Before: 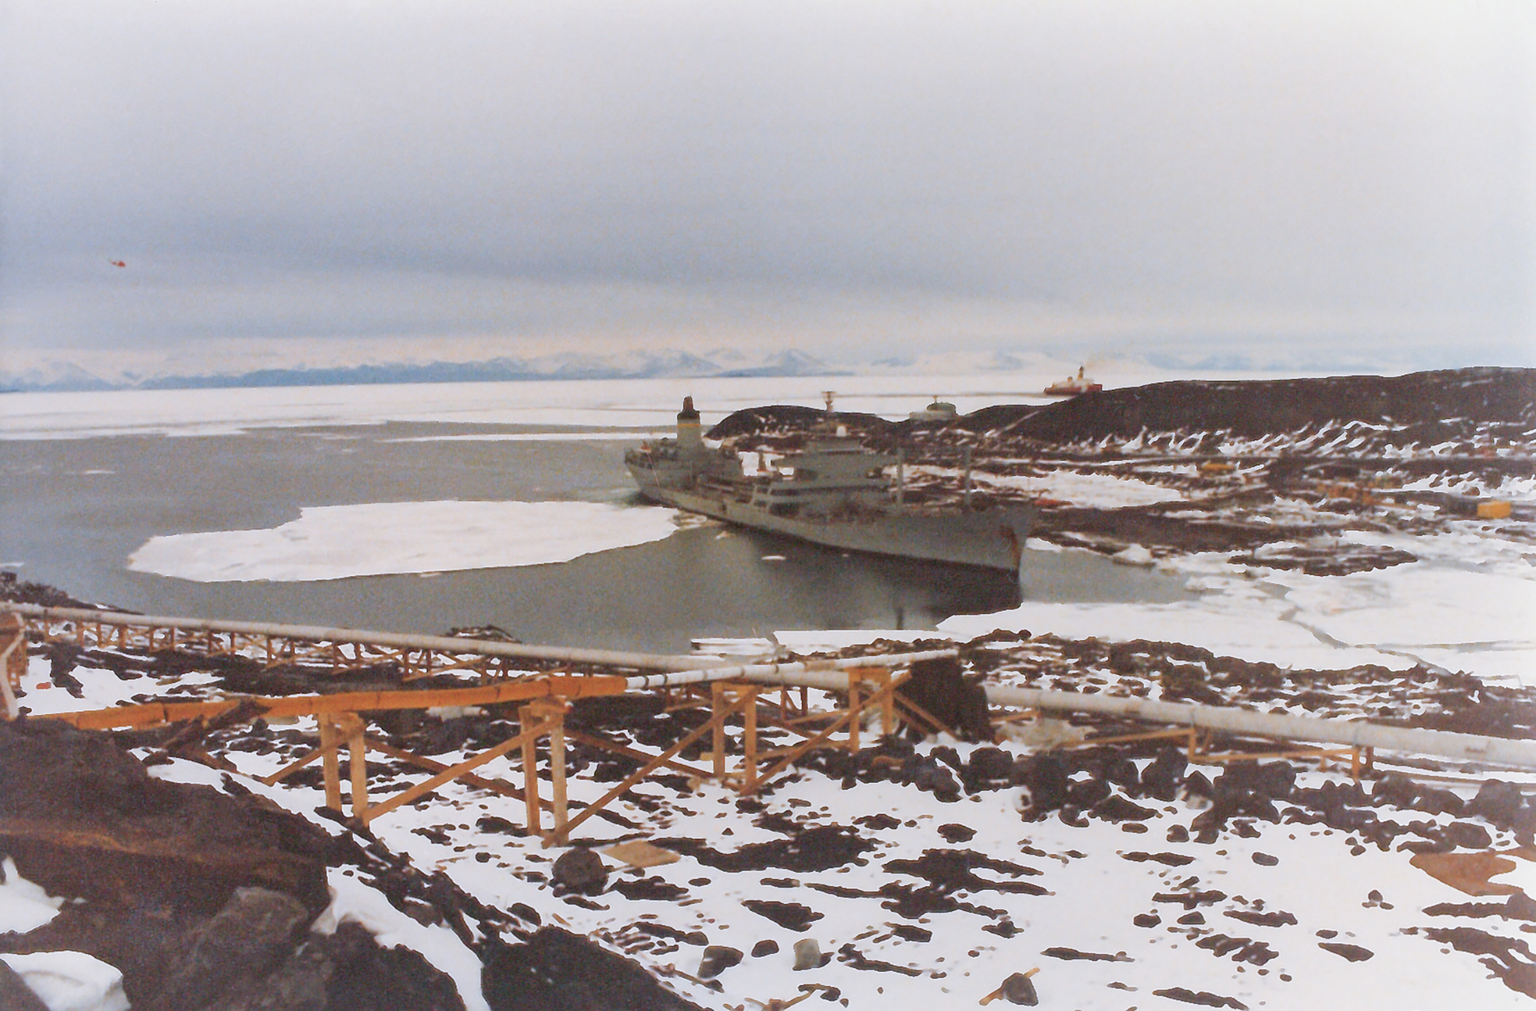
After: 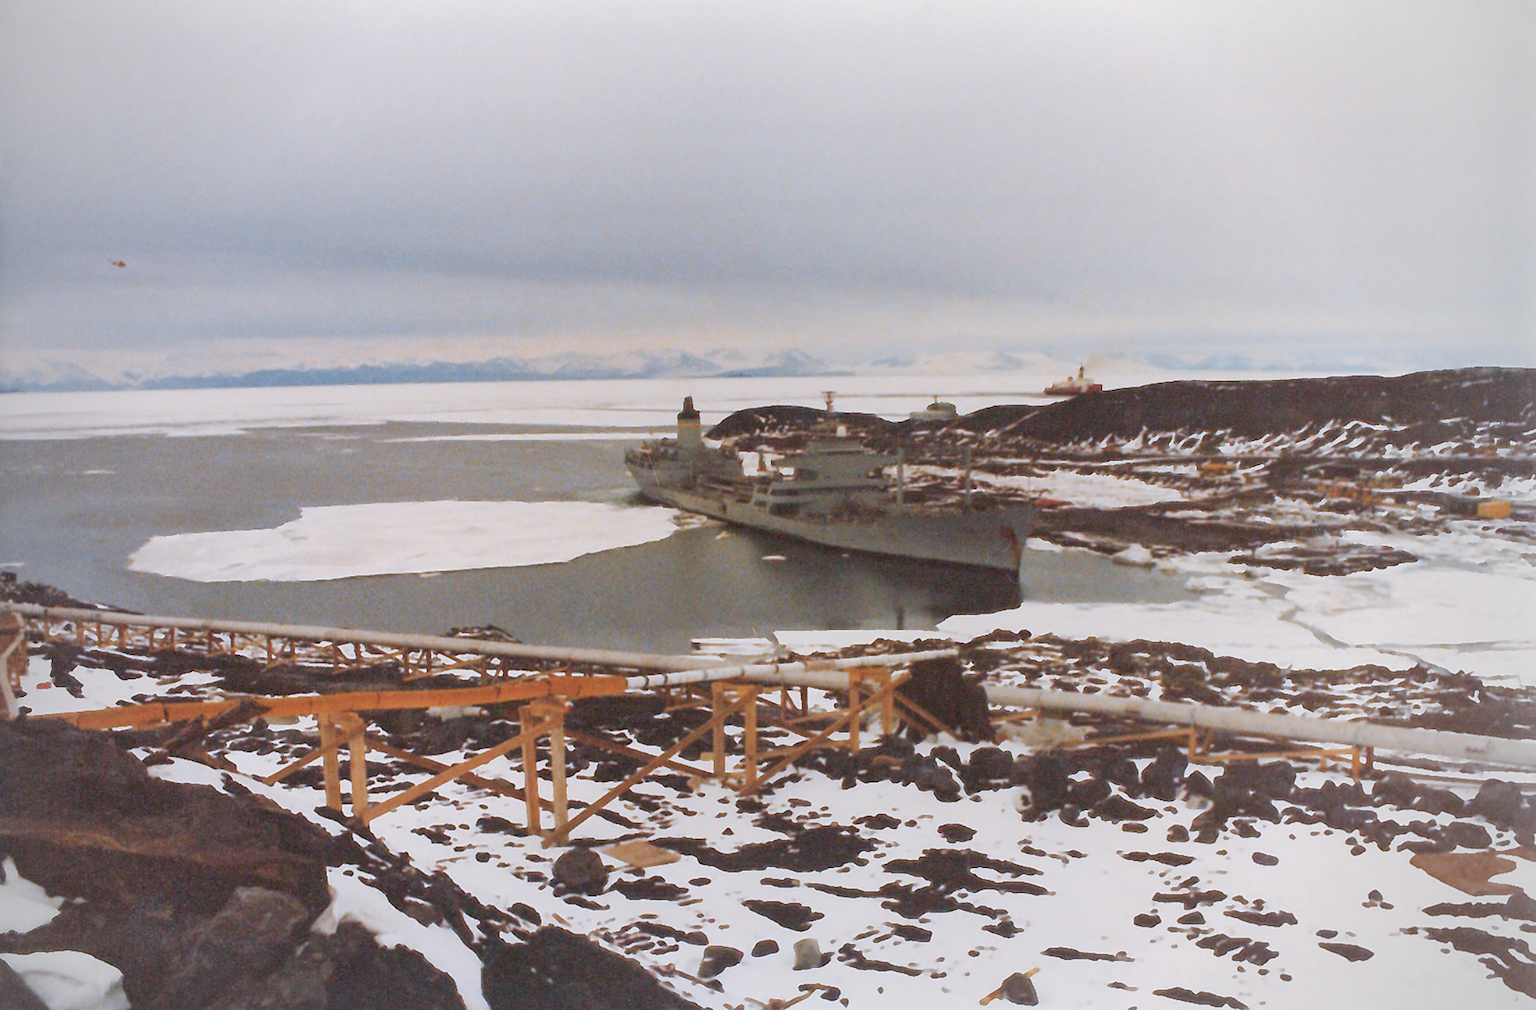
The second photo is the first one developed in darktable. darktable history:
vignetting: fall-off radius 61.21%
